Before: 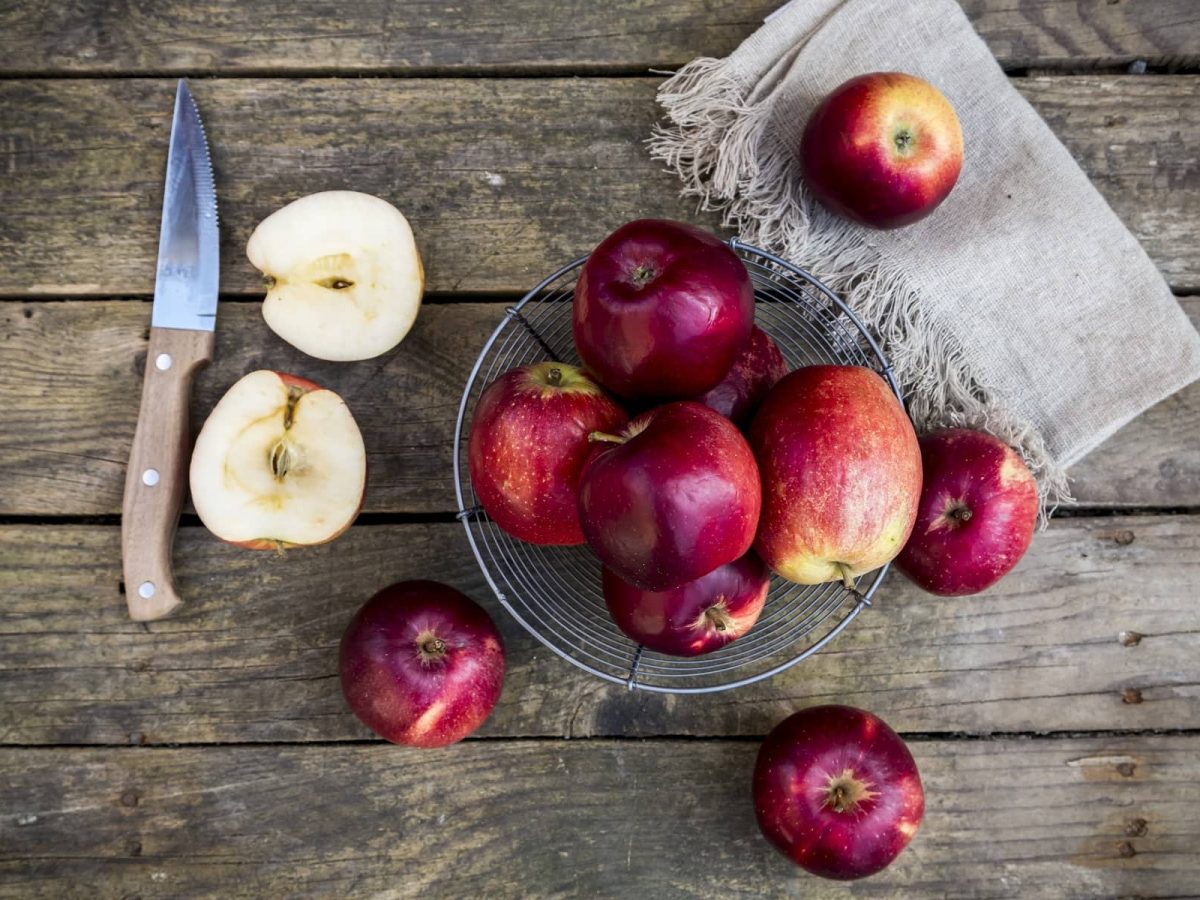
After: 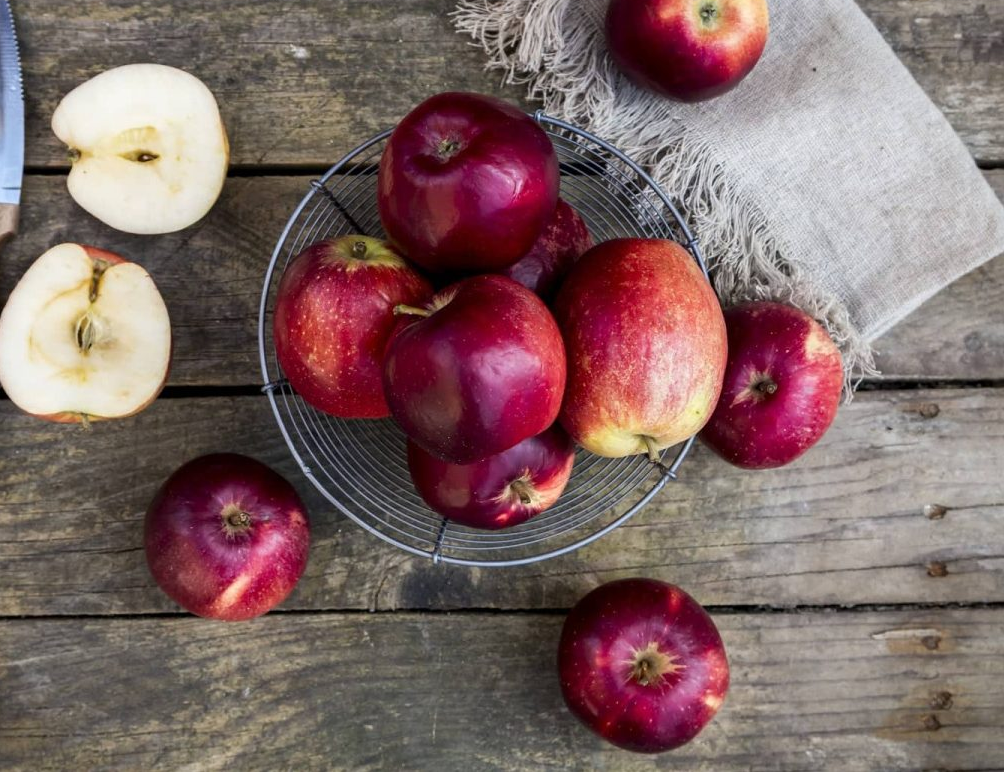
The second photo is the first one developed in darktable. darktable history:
crop: left 16.284%, top 14.185%
